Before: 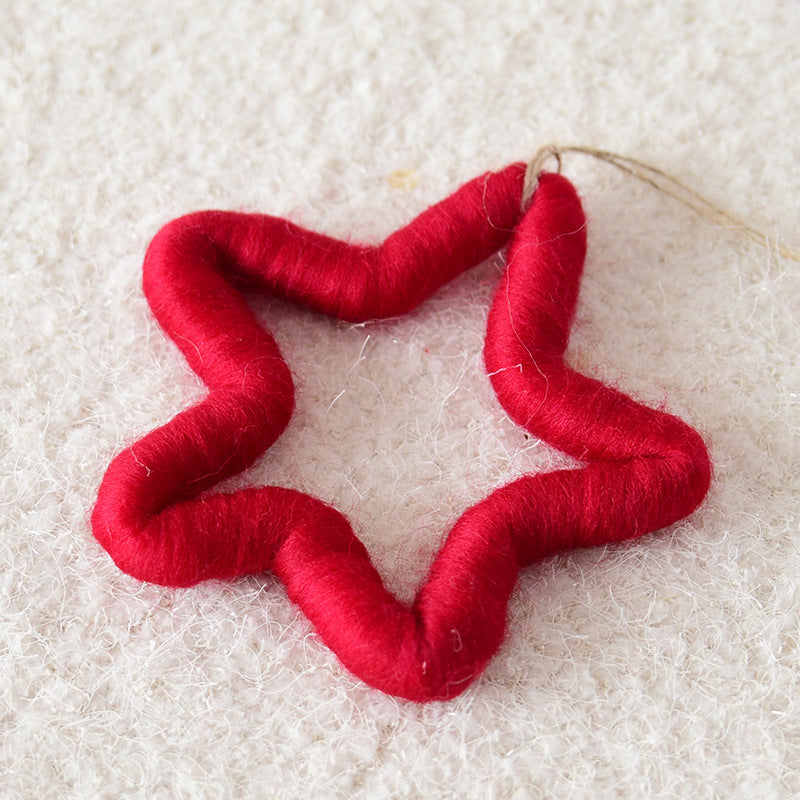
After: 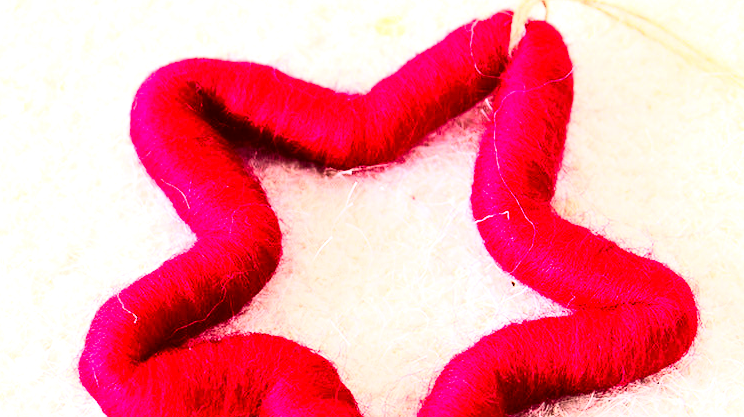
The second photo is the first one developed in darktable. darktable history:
exposure: black level correction 0, exposure 1 EV, compensate highlight preservation false
crop: left 1.744%, top 19.225%, right 5.069%, bottom 28.357%
contrast brightness saturation: brightness -0.25, saturation 0.2
rgb curve: curves: ch0 [(0, 0) (0.21, 0.15) (0.24, 0.21) (0.5, 0.75) (0.75, 0.96) (0.89, 0.99) (1, 1)]; ch1 [(0, 0.02) (0.21, 0.13) (0.25, 0.2) (0.5, 0.67) (0.75, 0.9) (0.89, 0.97) (1, 1)]; ch2 [(0, 0.02) (0.21, 0.13) (0.25, 0.2) (0.5, 0.67) (0.75, 0.9) (0.89, 0.97) (1, 1)], compensate middle gray true
